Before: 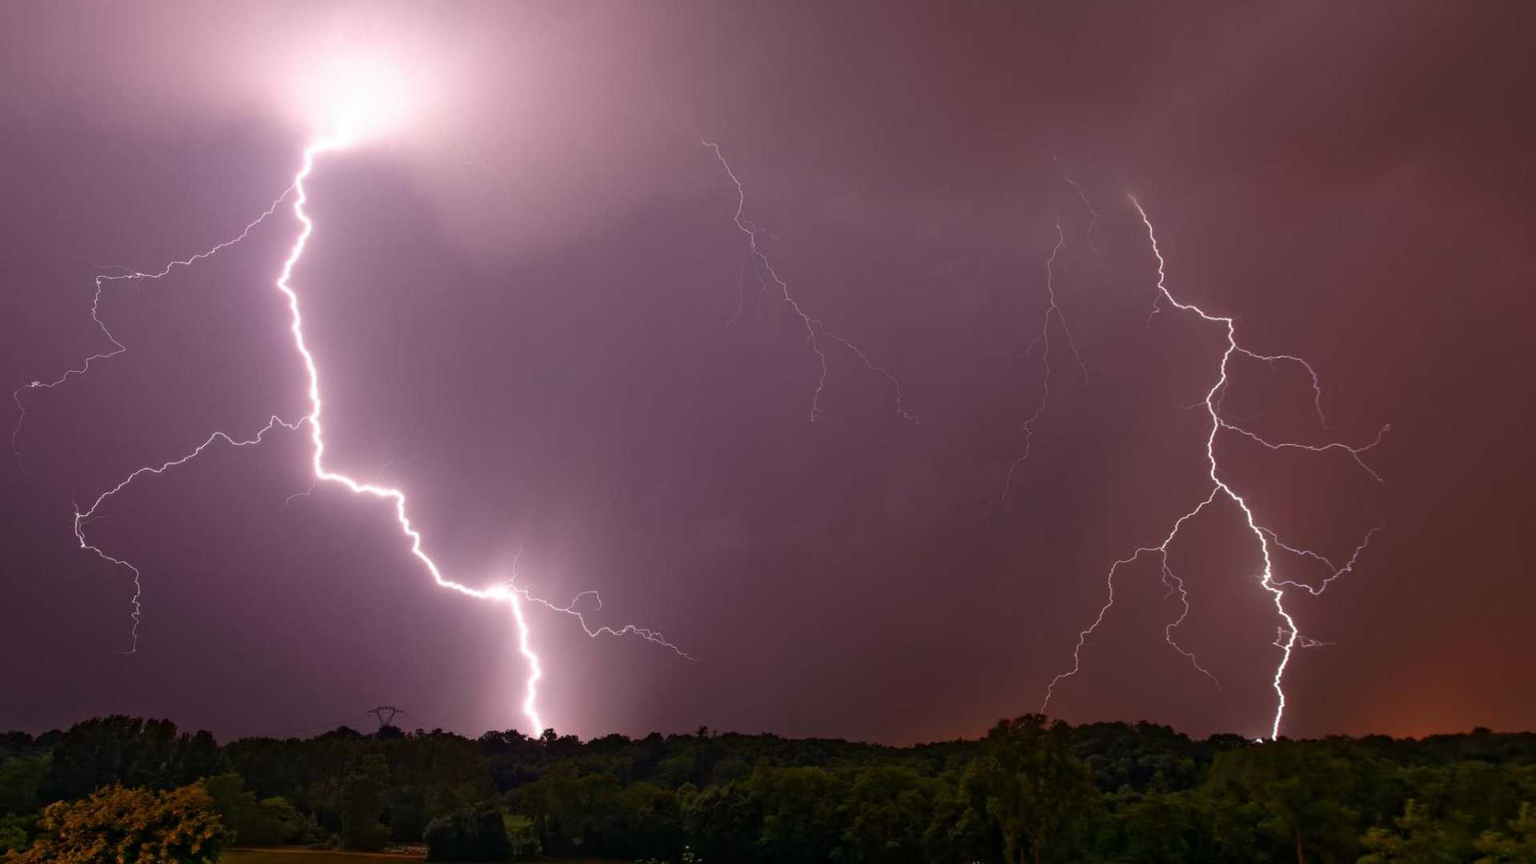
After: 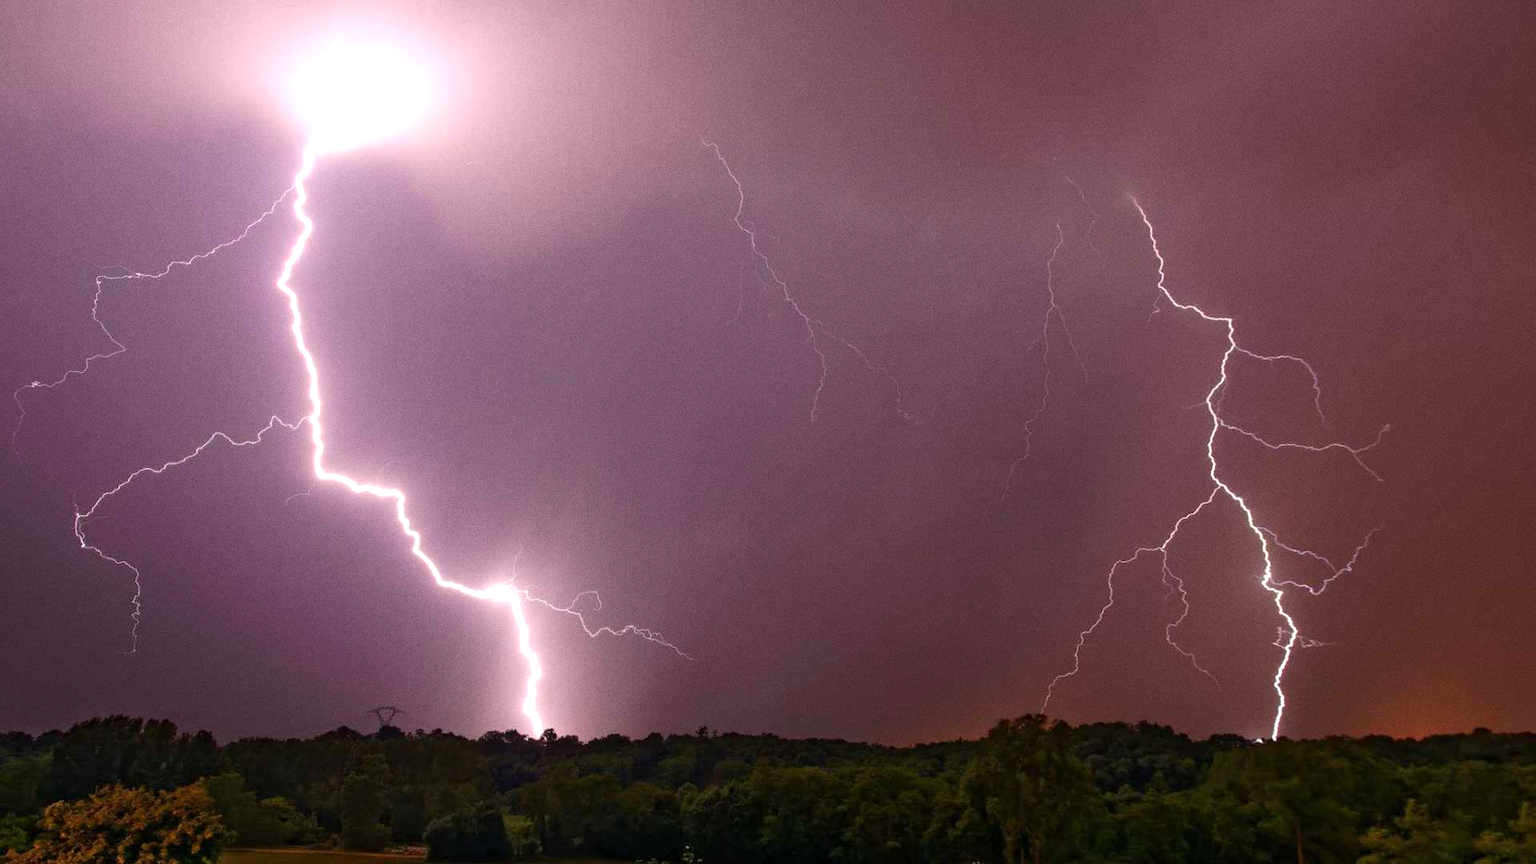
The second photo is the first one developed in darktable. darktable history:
grain: on, module defaults
exposure: exposure 0.4 EV, compensate highlight preservation false
